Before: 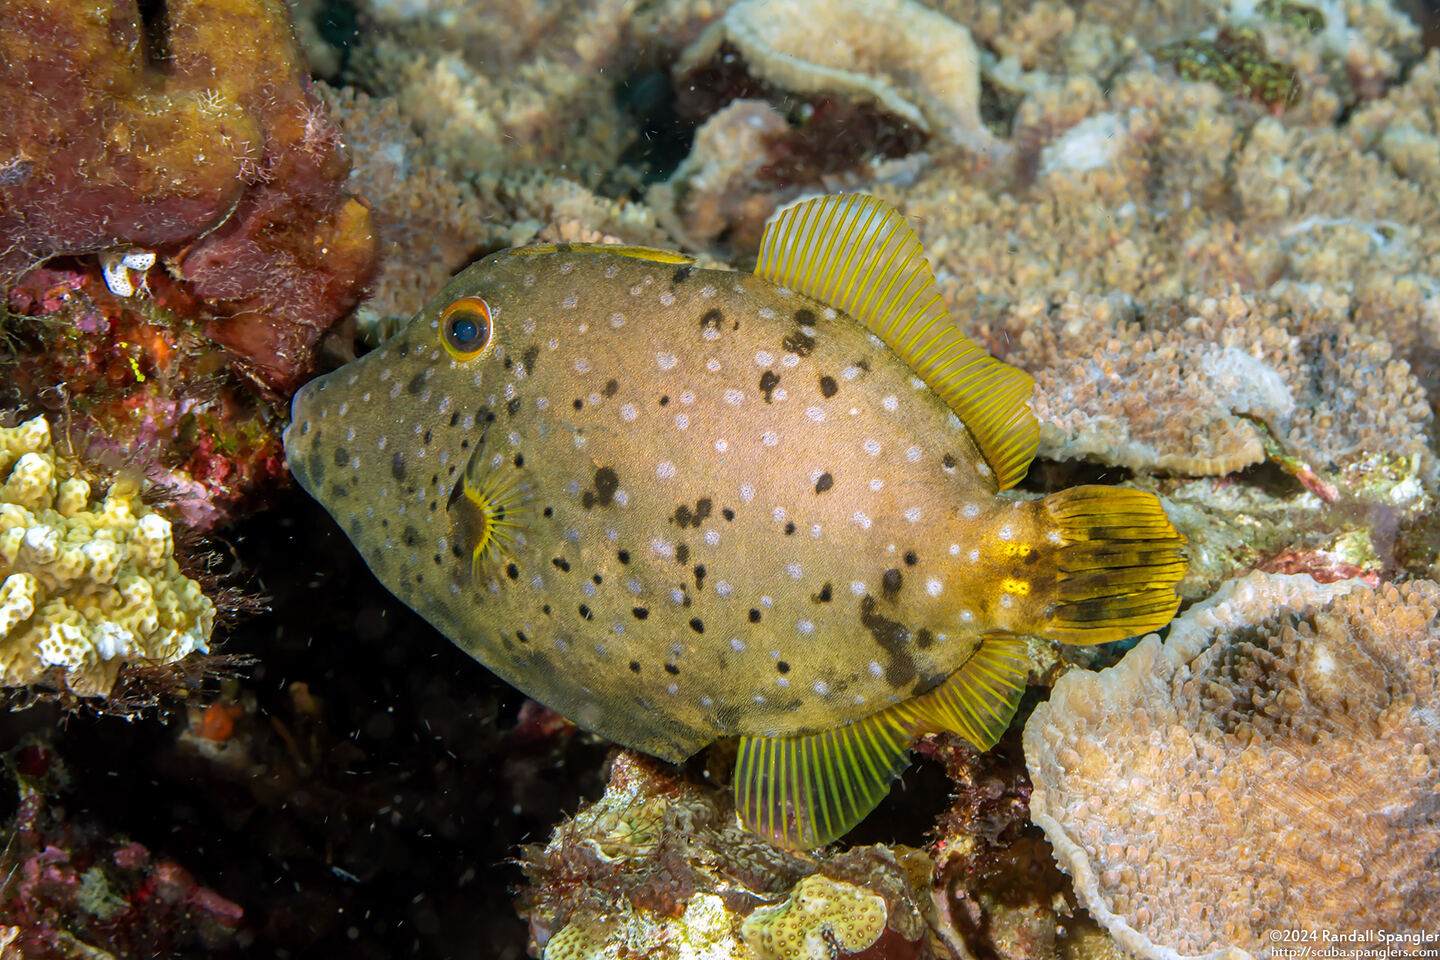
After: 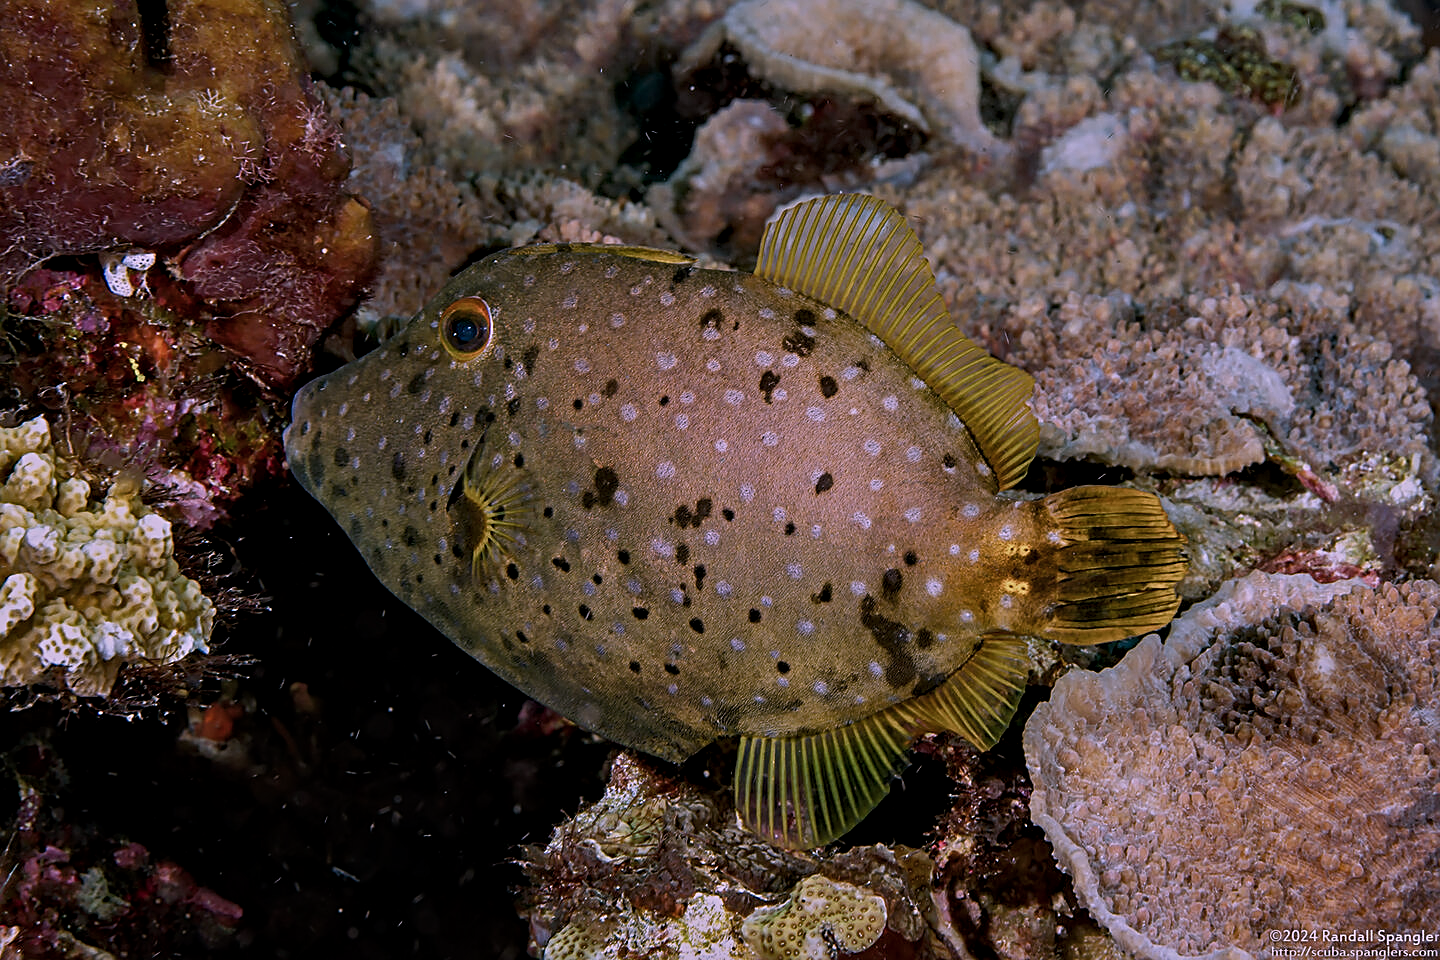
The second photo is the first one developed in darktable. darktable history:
color balance rgb: perceptual saturation grading › global saturation 0.973%, perceptual saturation grading › highlights -19.861%, perceptual saturation grading › shadows 19.101%, perceptual brilliance grading › highlights 9.495%, perceptual brilliance grading › mid-tones 5.618%
sharpen: on, module defaults
exposure: exposure -1.521 EV, compensate highlight preservation false
color correction: highlights a* 15.61, highlights b* -19.91
contrast equalizer: octaves 7, y [[0.51, 0.537, 0.559, 0.574, 0.599, 0.618], [0.5 ×6], [0.5 ×6], [0 ×6], [0 ×6]]
